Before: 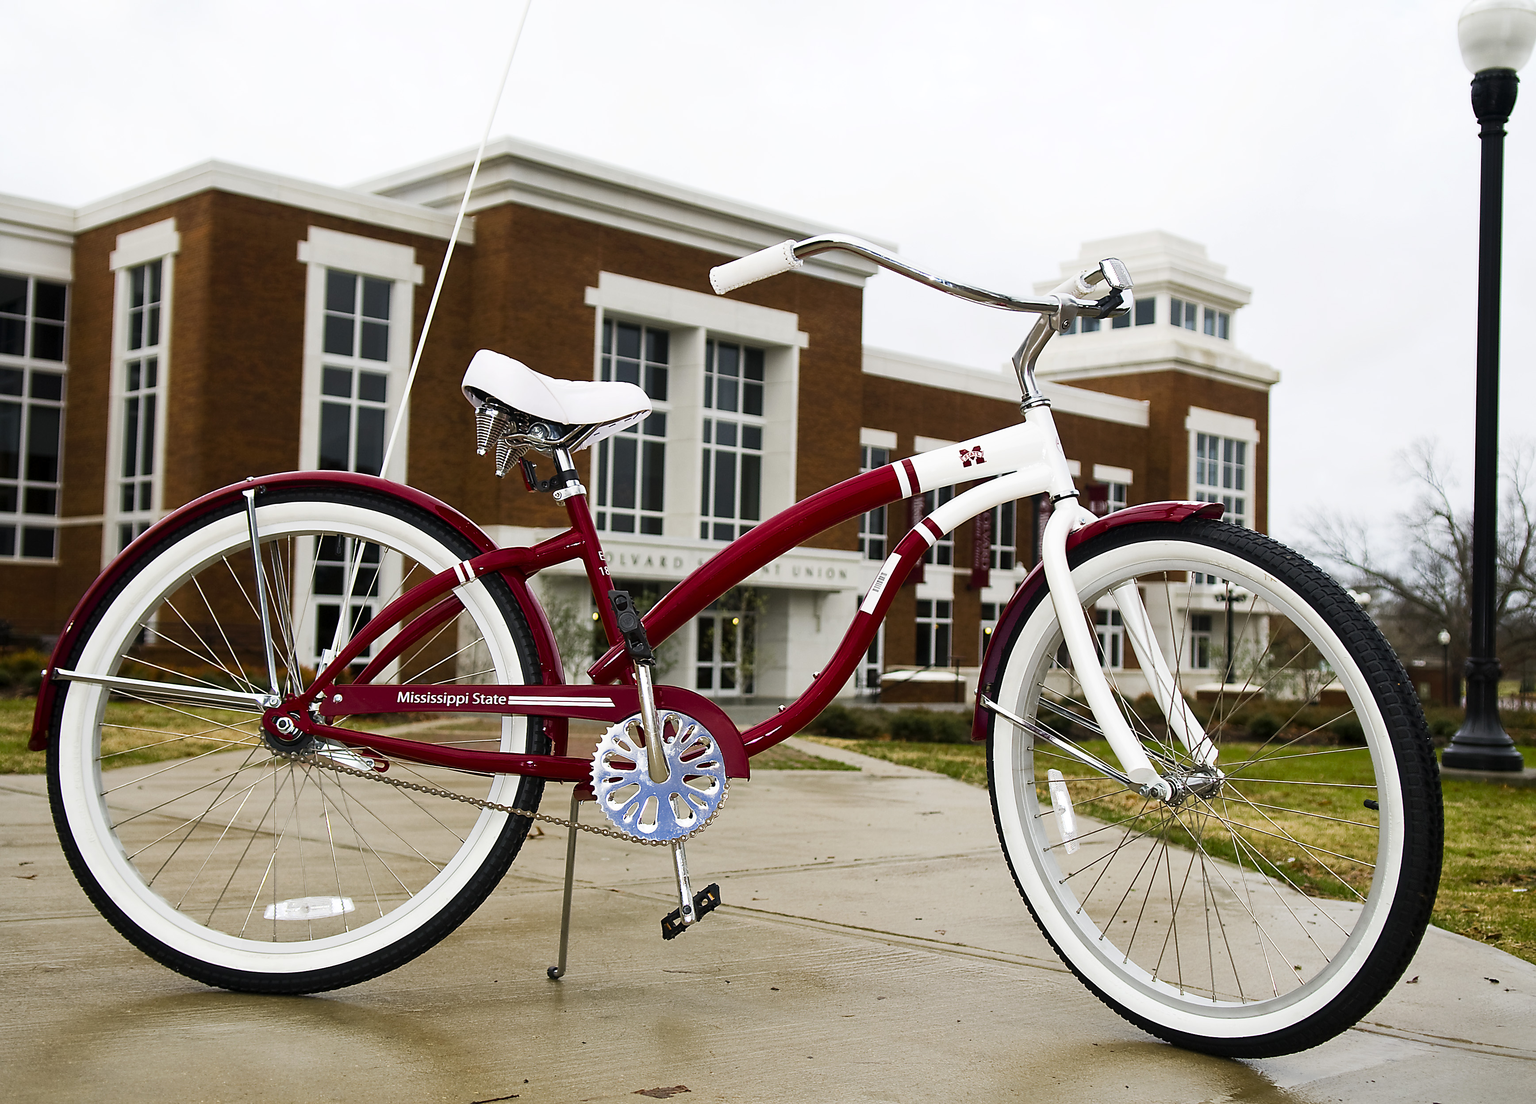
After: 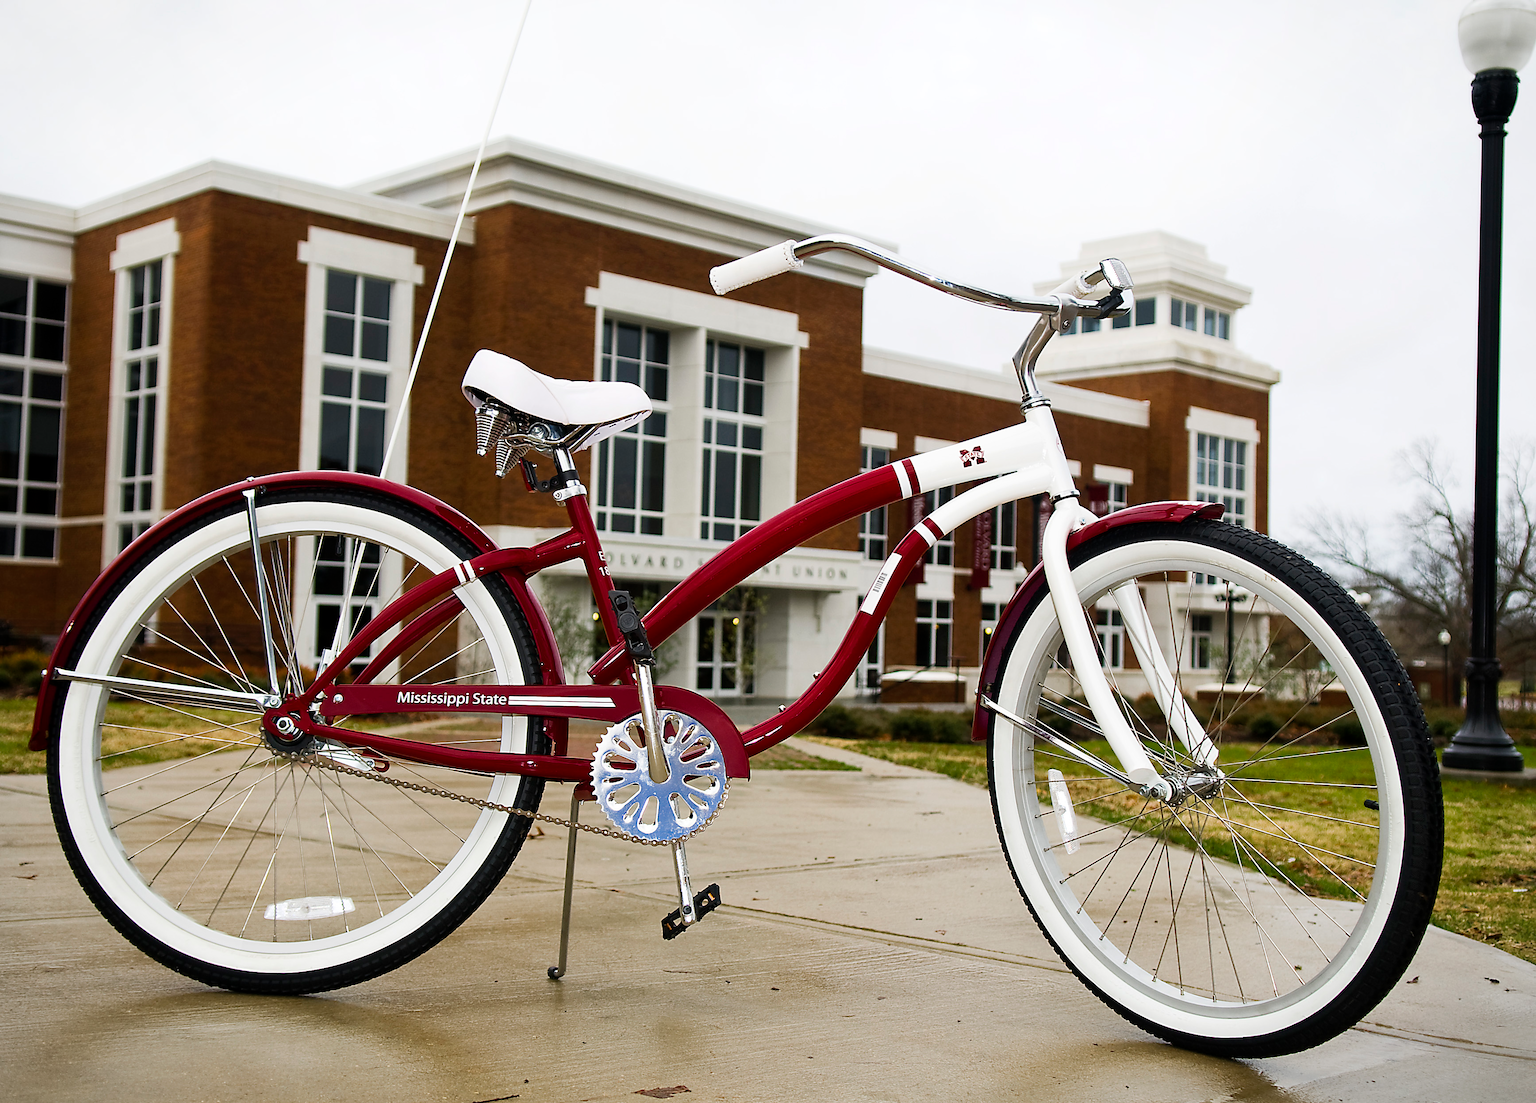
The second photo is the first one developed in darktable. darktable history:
vignetting: fall-off start 100.24%, fall-off radius 65.26%, brightness -0.186, saturation -0.307, automatic ratio true
